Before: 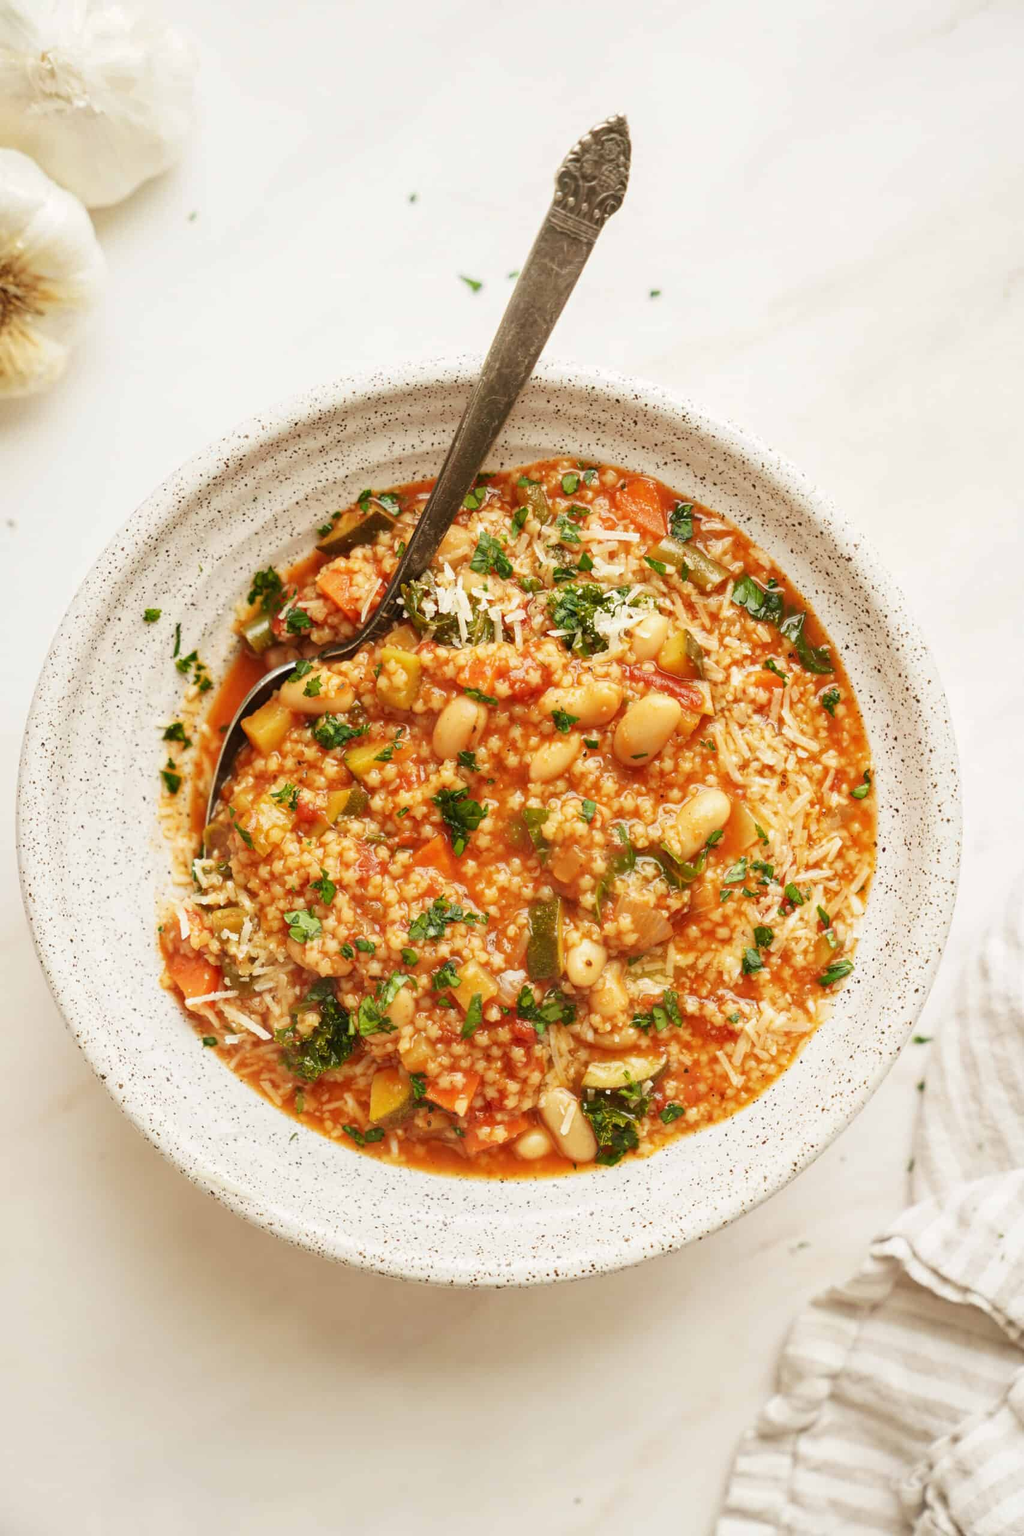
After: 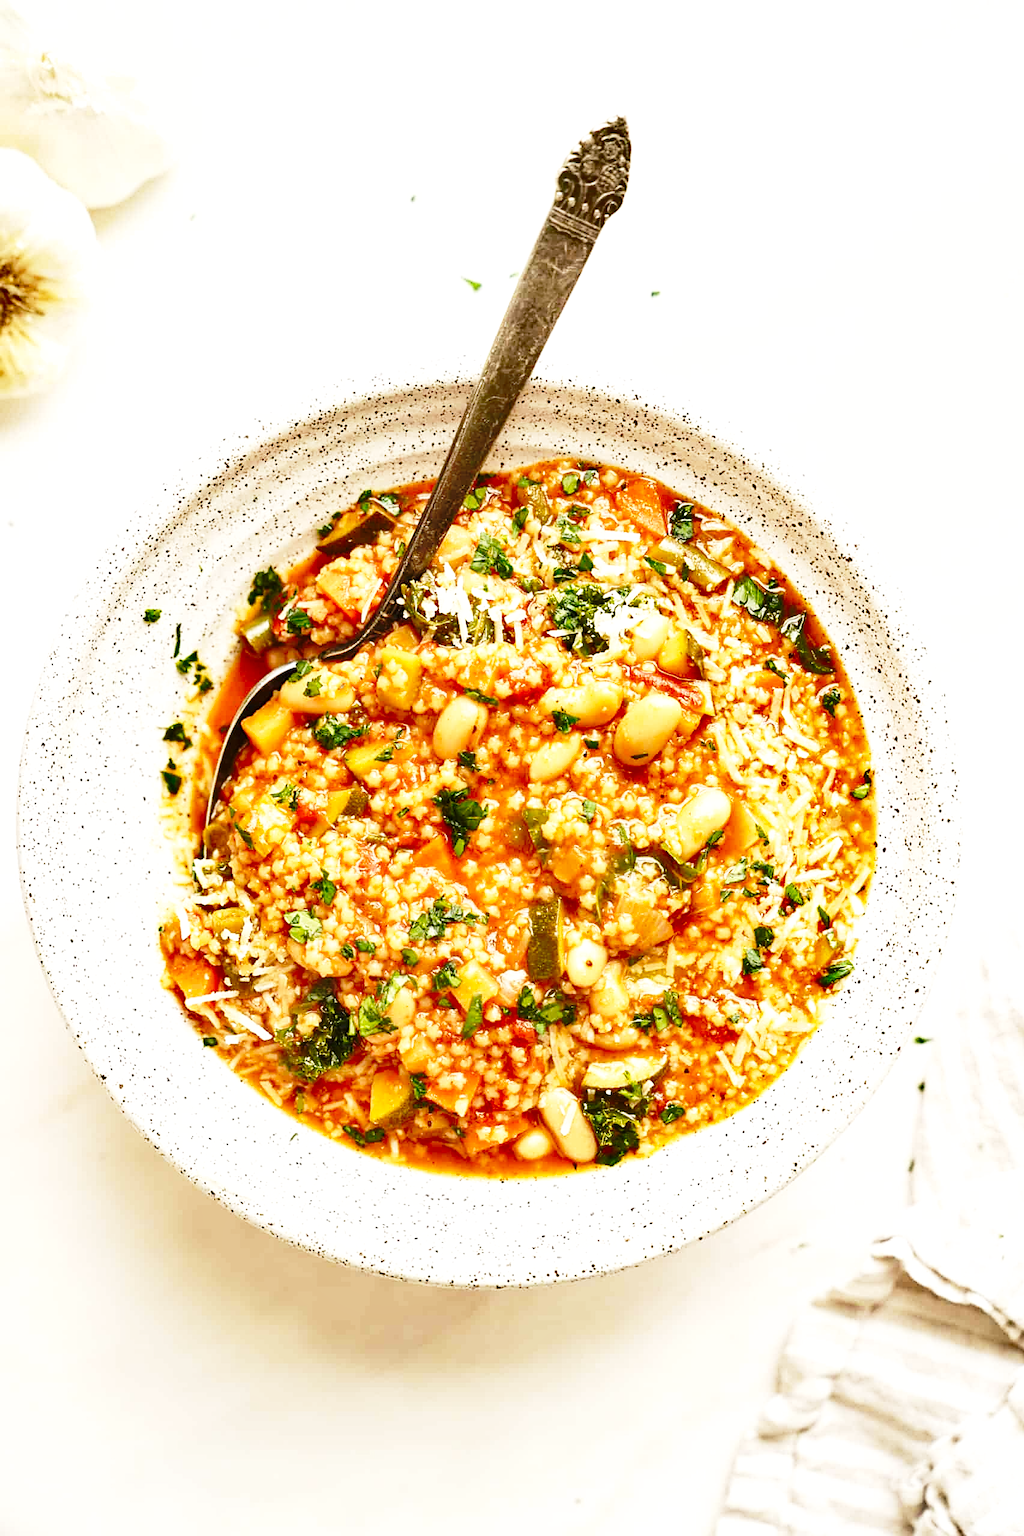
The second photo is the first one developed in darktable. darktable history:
shadows and highlights: shadows 52.67, soften with gaussian
base curve: curves: ch0 [(0, 0) (0.036, 0.037) (0.121, 0.228) (0.46, 0.76) (0.859, 0.983) (1, 1)], preserve colors none
tone equalizer: -8 EV -0.412 EV, -7 EV -0.401 EV, -6 EV -0.325 EV, -5 EV -0.186 EV, -3 EV 0.216 EV, -2 EV 0.356 EV, -1 EV 0.373 EV, +0 EV 0.416 EV
sharpen: on, module defaults
